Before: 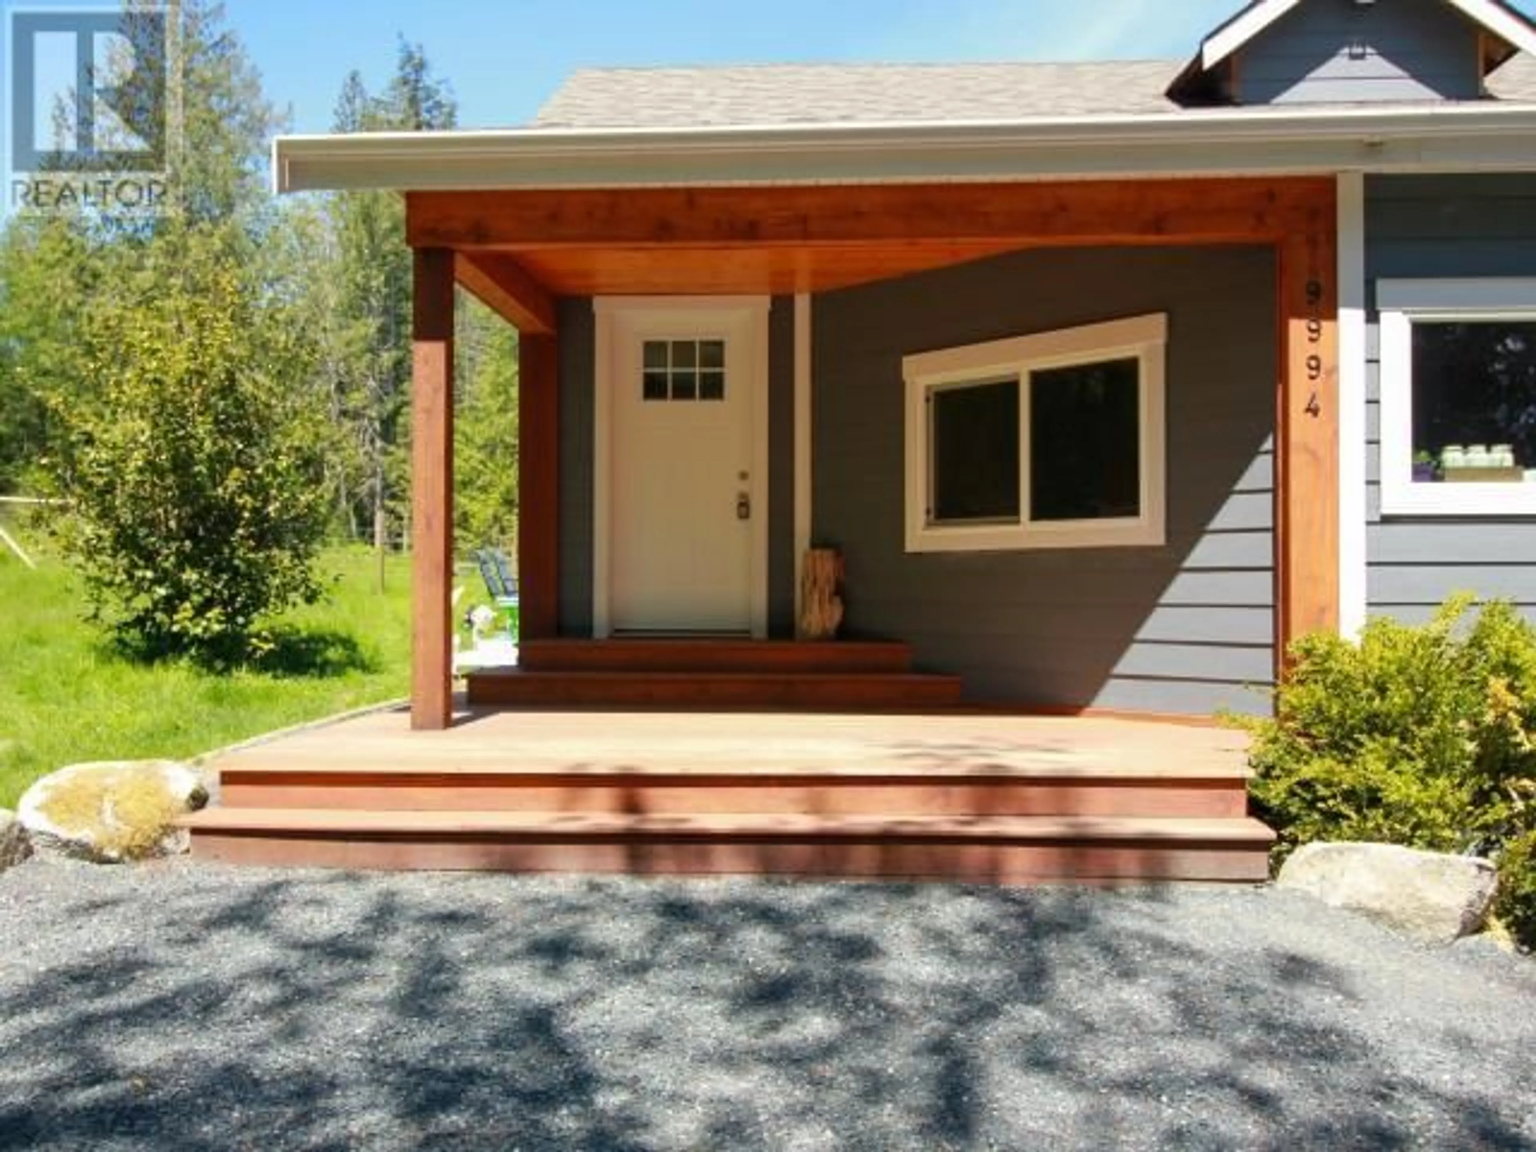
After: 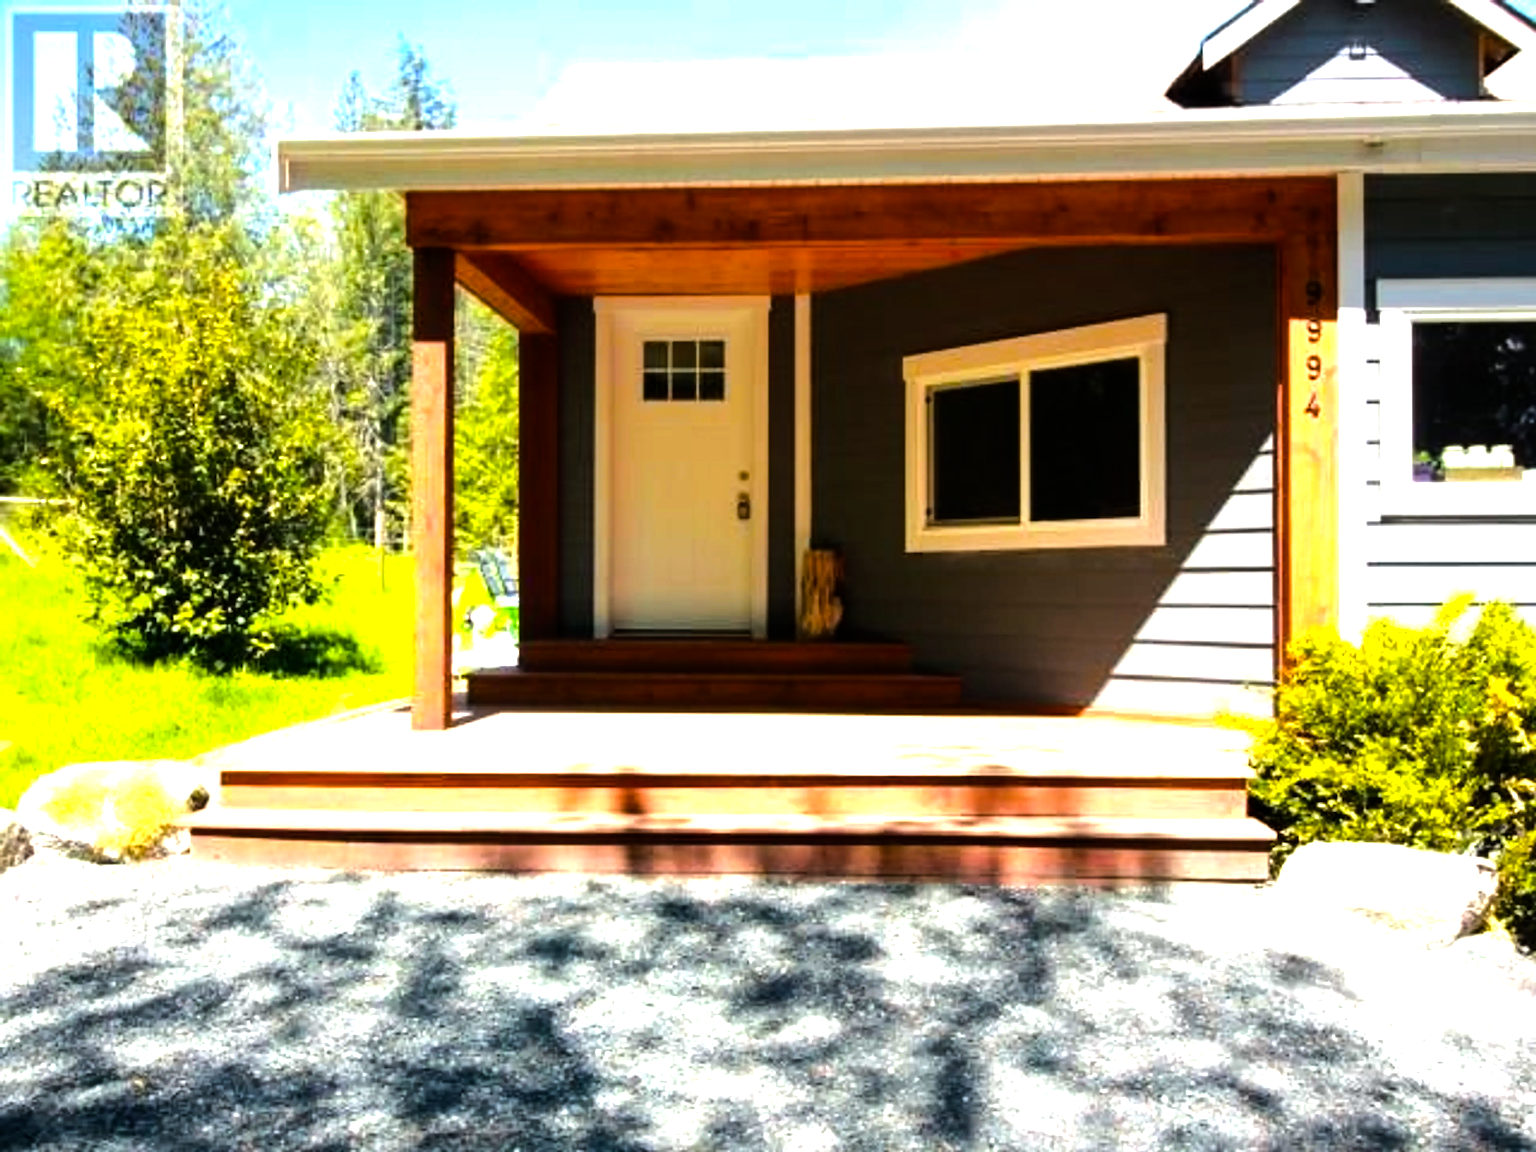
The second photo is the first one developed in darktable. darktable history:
tone equalizer: -8 EV -0.712 EV, -7 EV -0.709 EV, -6 EV -0.564 EV, -5 EV -0.421 EV, -3 EV 0.388 EV, -2 EV 0.6 EV, -1 EV 0.692 EV, +0 EV 0.734 EV
color balance rgb: power › luminance -9.048%, perceptual saturation grading › global saturation 25.121%, perceptual brilliance grading › highlights 18.106%, perceptual brilliance grading › mid-tones 31.08%, perceptual brilliance grading › shadows -31.168%, global vibrance 20%
